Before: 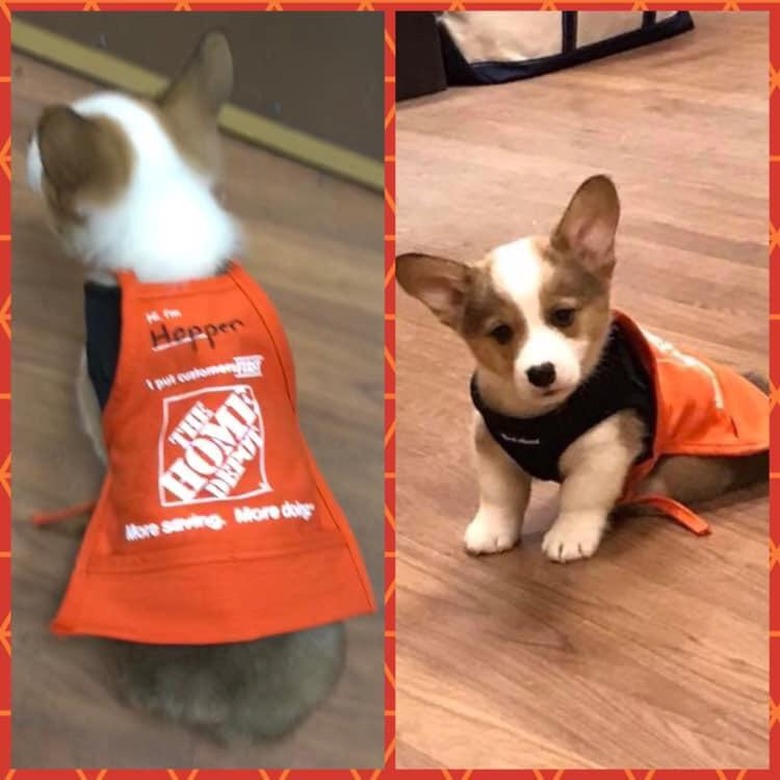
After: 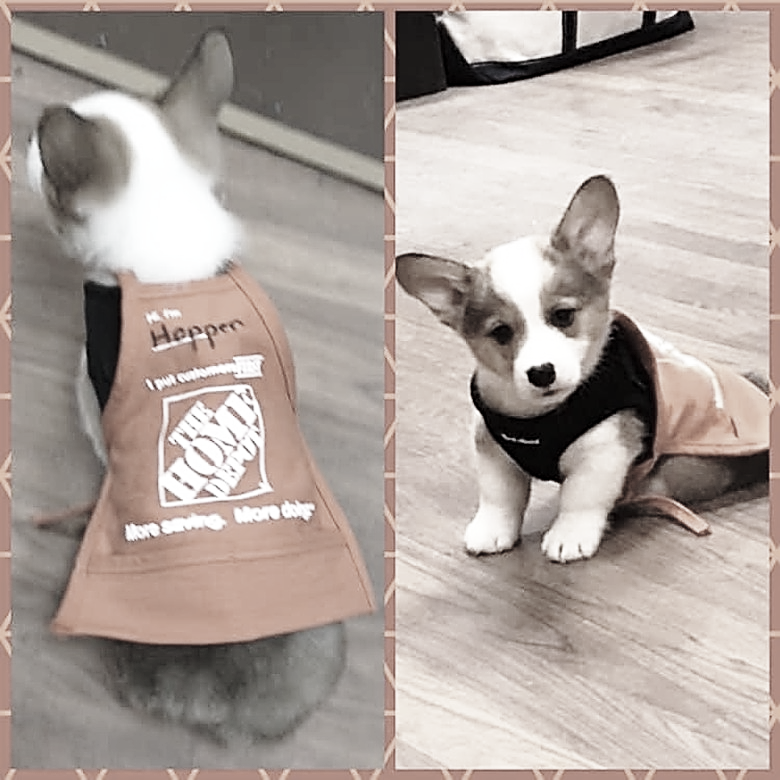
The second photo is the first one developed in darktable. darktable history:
color zones: curves: ch1 [(0, 0.455) (0.063, 0.455) (0.286, 0.495) (0.429, 0.5) (0.571, 0.5) (0.714, 0.5) (0.857, 0.5) (1, 0.455)]; ch2 [(0, 0.532) (0.063, 0.521) (0.233, 0.447) (0.429, 0.489) (0.571, 0.5) (0.714, 0.5) (0.857, 0.5) (1, 0.532)]
sharpen: amount 0.993
color correction: highlights b* 0.06, saturation 0.185
base curve: curves: ch0 [(0, 0) (0.028, 0.03) (0.121, 0.232) (0.46, 0.748) (0.859, 0.968) (1, 1)], preserve colors none
